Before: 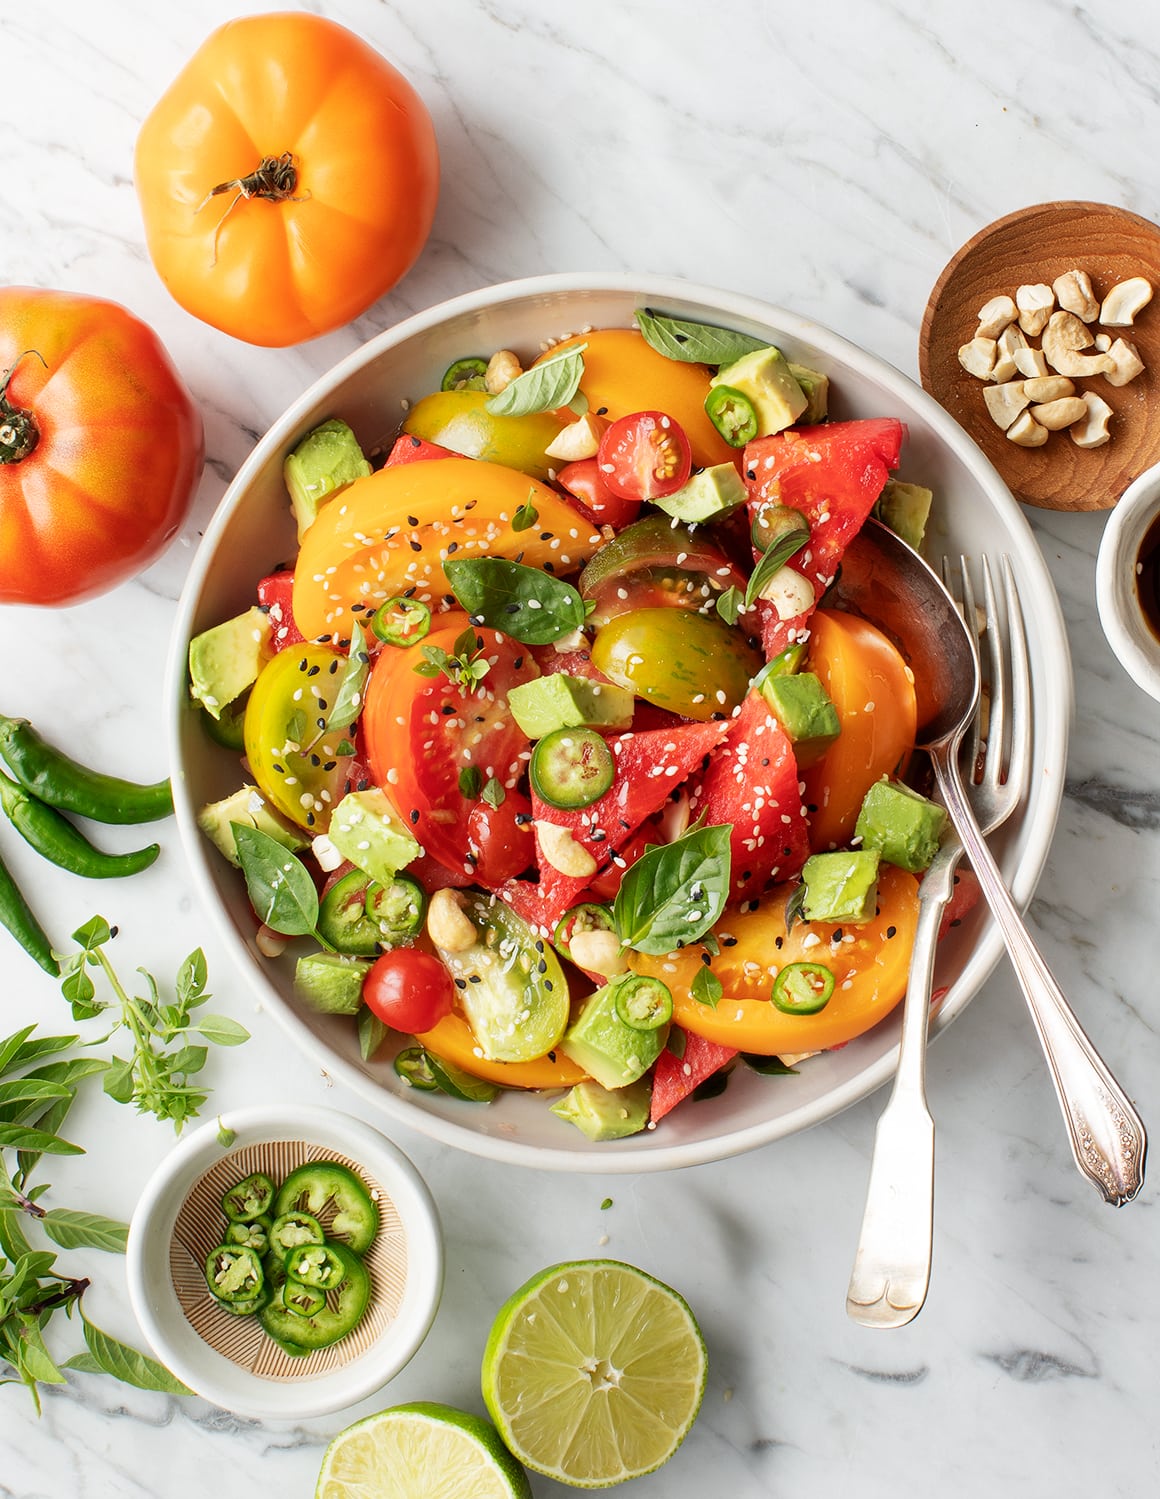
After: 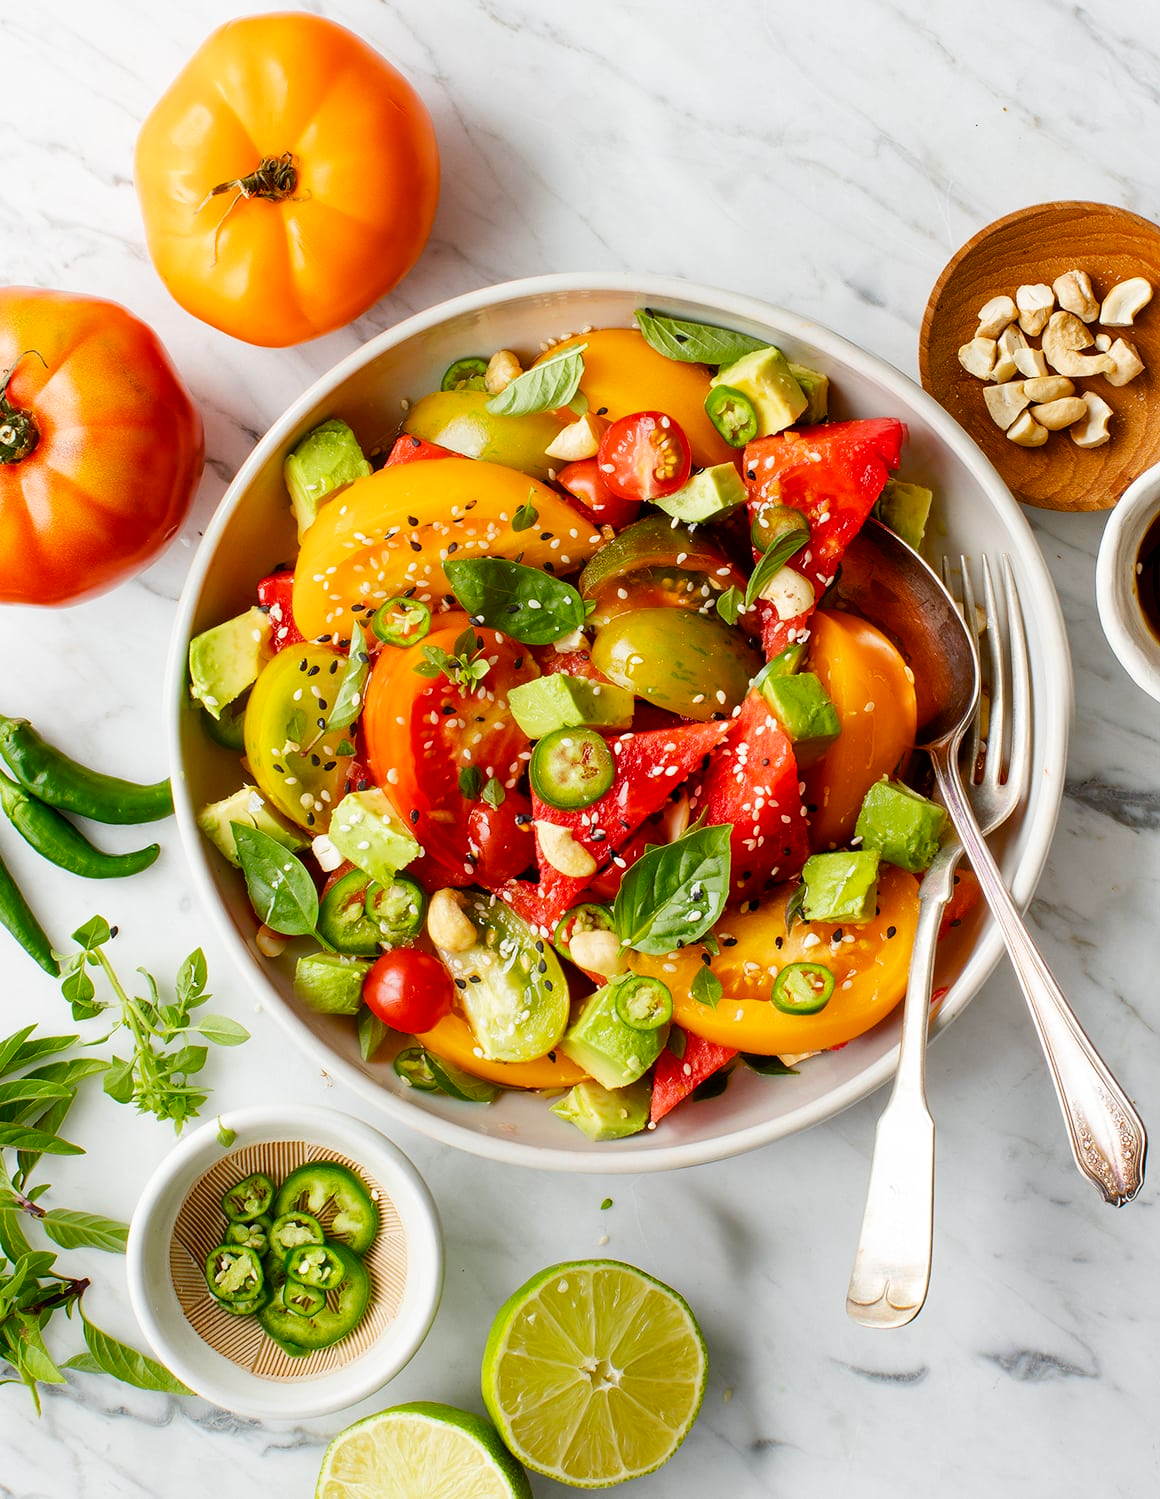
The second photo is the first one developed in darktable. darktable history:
color balance rgb: perceptual saturation grading › global saturation 35%, perceptual saturation grading › highlights -25%, perceptual saturation grading › shadows 50%
white balance: emerald 1
